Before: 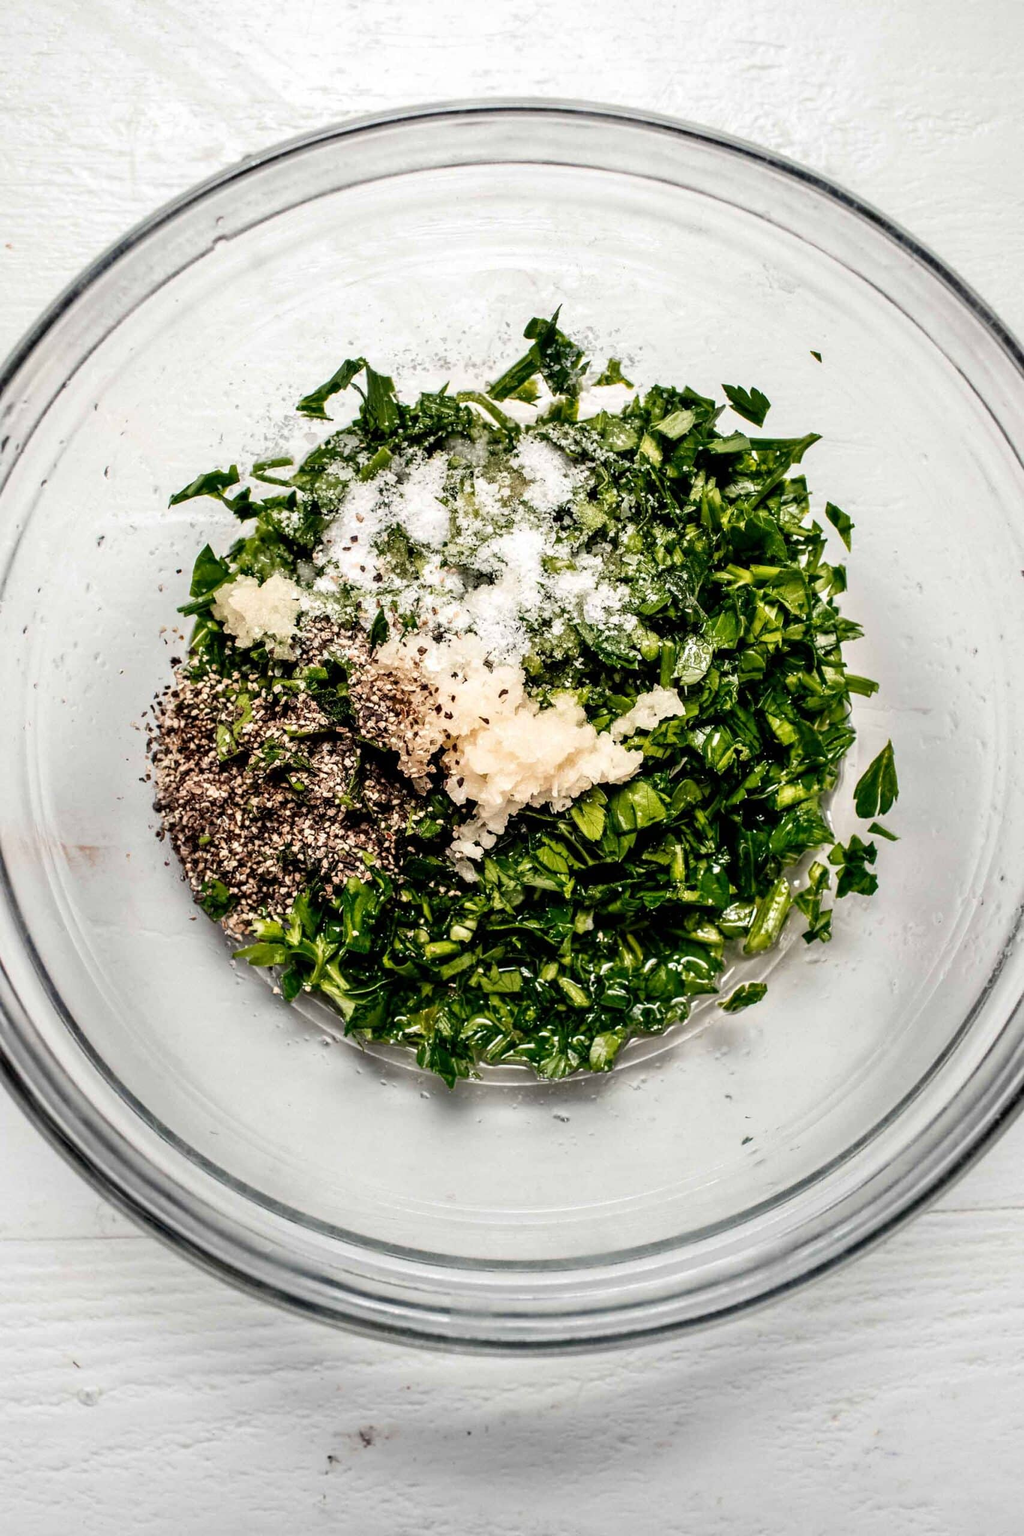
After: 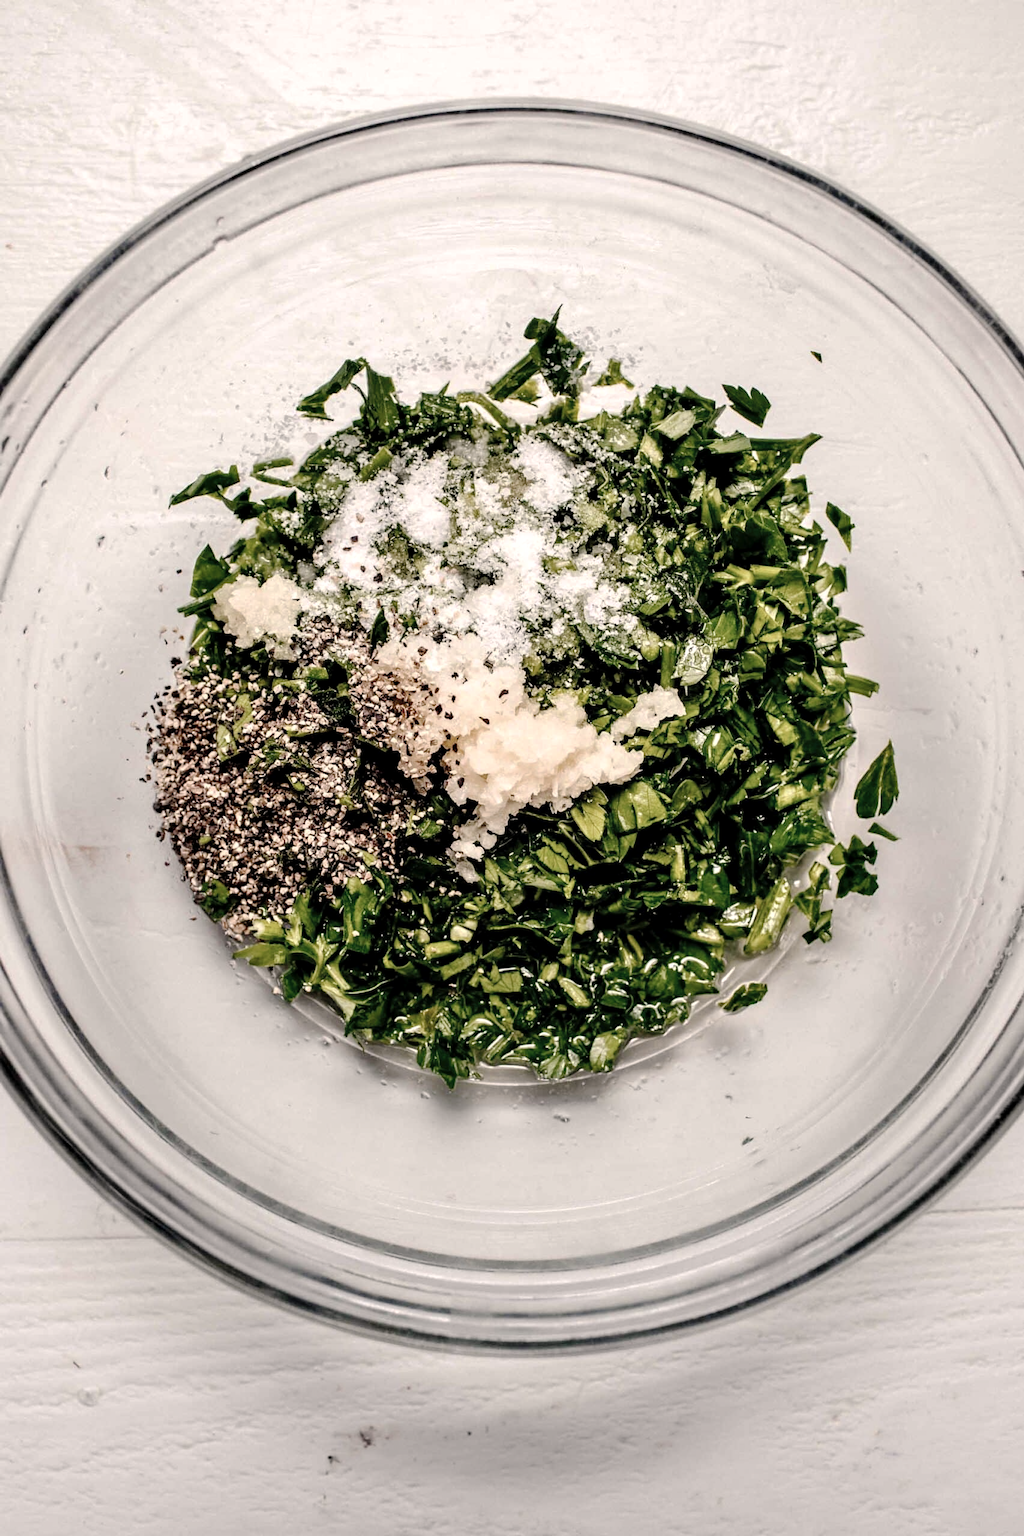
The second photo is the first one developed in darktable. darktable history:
tone curve: curves: ch0 [(0, 0) (0.003, 0.006) (0.011, 0.014) (0.025, 0.024) (0.044, 0.035) (0.069, 0.046) (0.1, 0.074) (0.136, 0.115) (0.177, 0.161) (0.224, 0.226) (0.277, 0.293) (0.335, 0.364) (0.399, 0.441) (0.468, 0.52) (0.543, 0.58) (0.623, 0.657) (0.709, 0.72) (0.801, 0.794) (0.898, 0.883) (1, 1)], preserve colors none
color correction: highlights a* 5.51, highlights b* 5.25, saturation 0.656
contrast equalizer: octaves 7, y [[0.6 ×6], [0.55 ×6], [0 ×6], [0 ×6], [0 ×6]], mix 0.134
